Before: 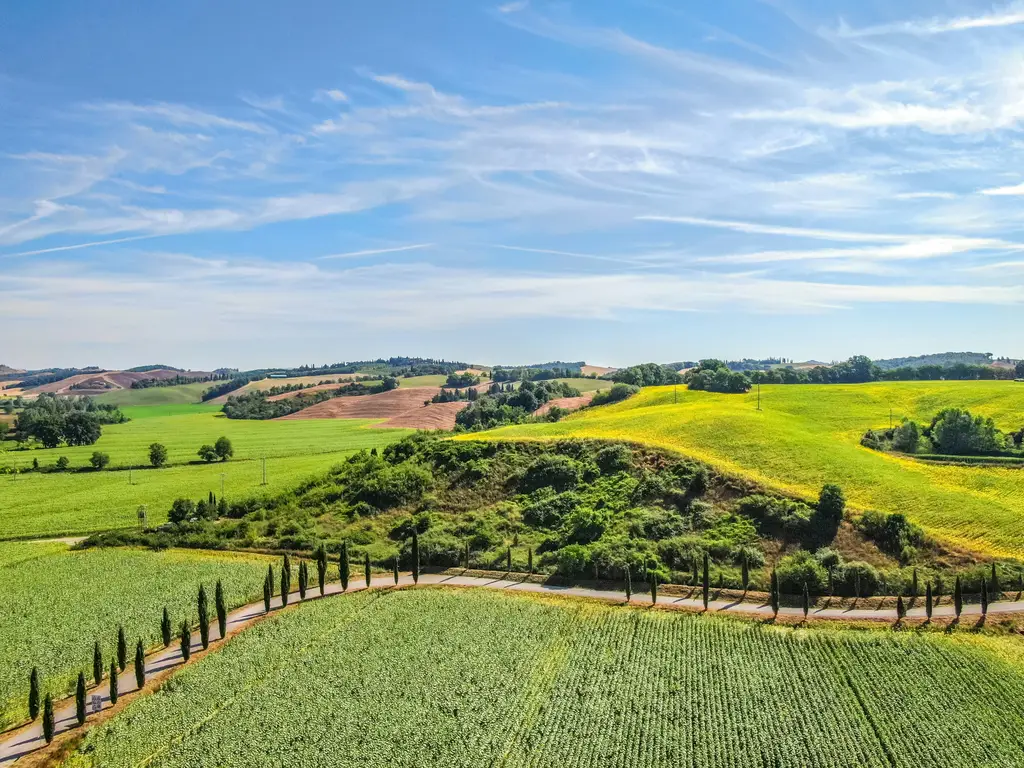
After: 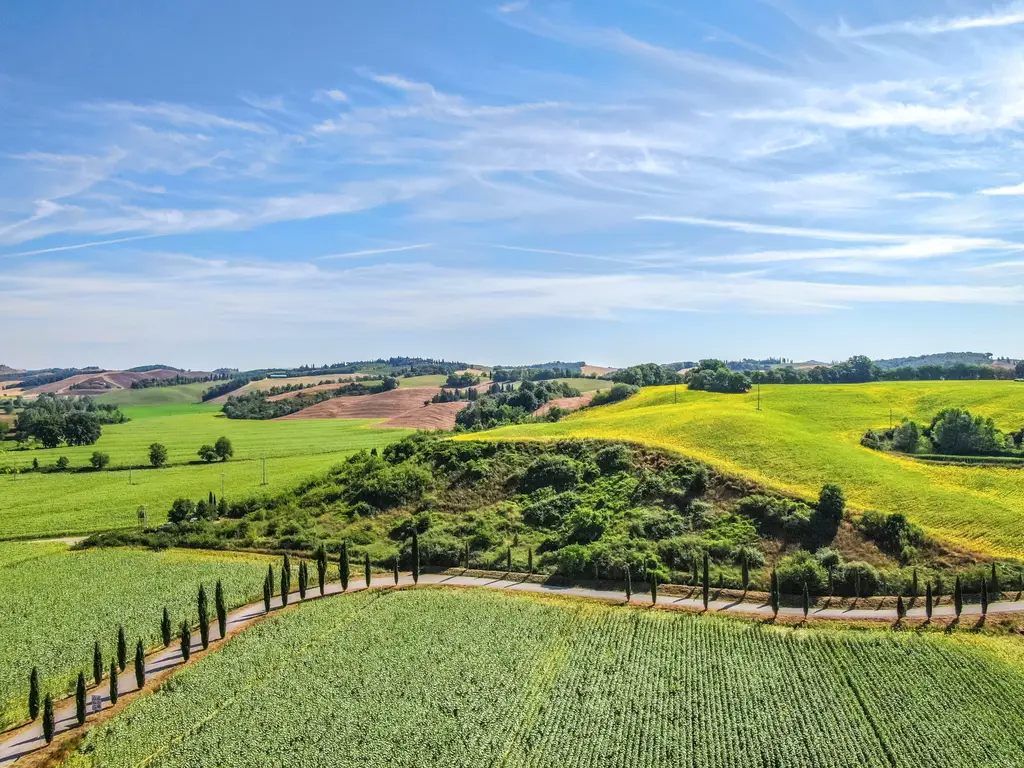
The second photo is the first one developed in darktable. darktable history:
white balance: red 0.983, blue 1.036
contrast brightness saturation: saturation -0.05
